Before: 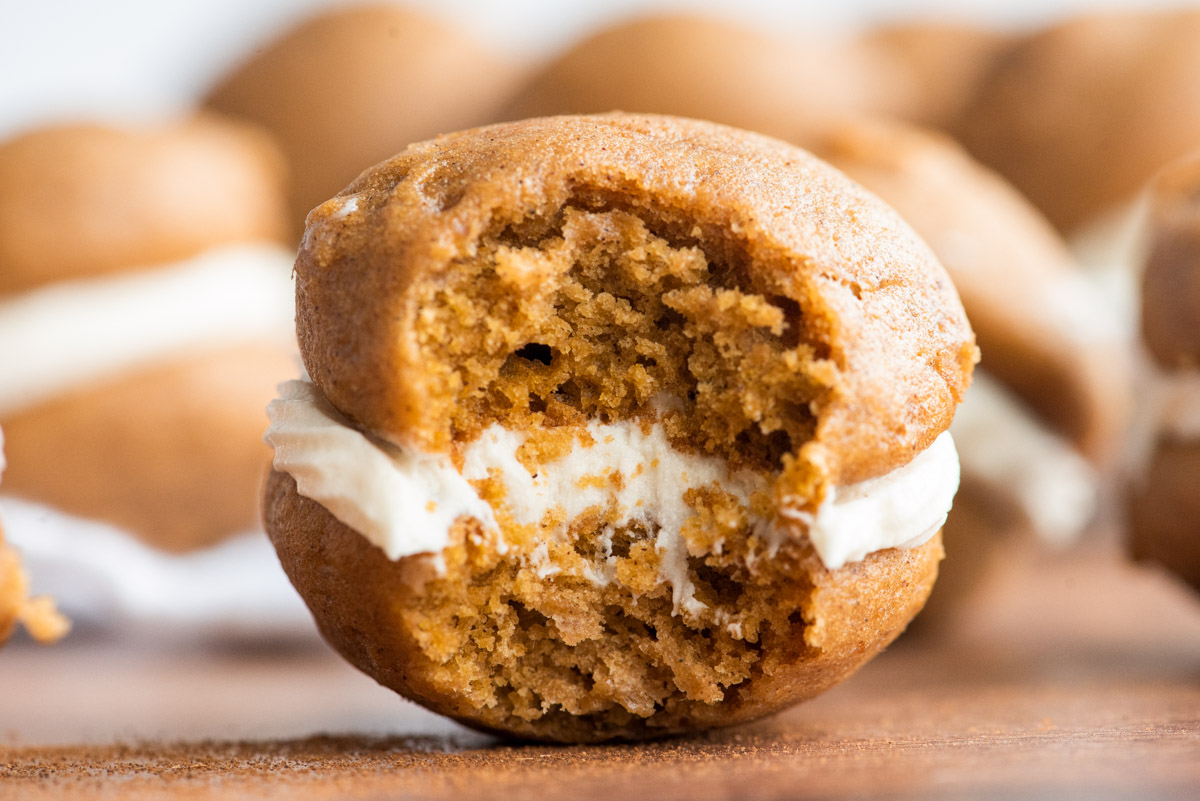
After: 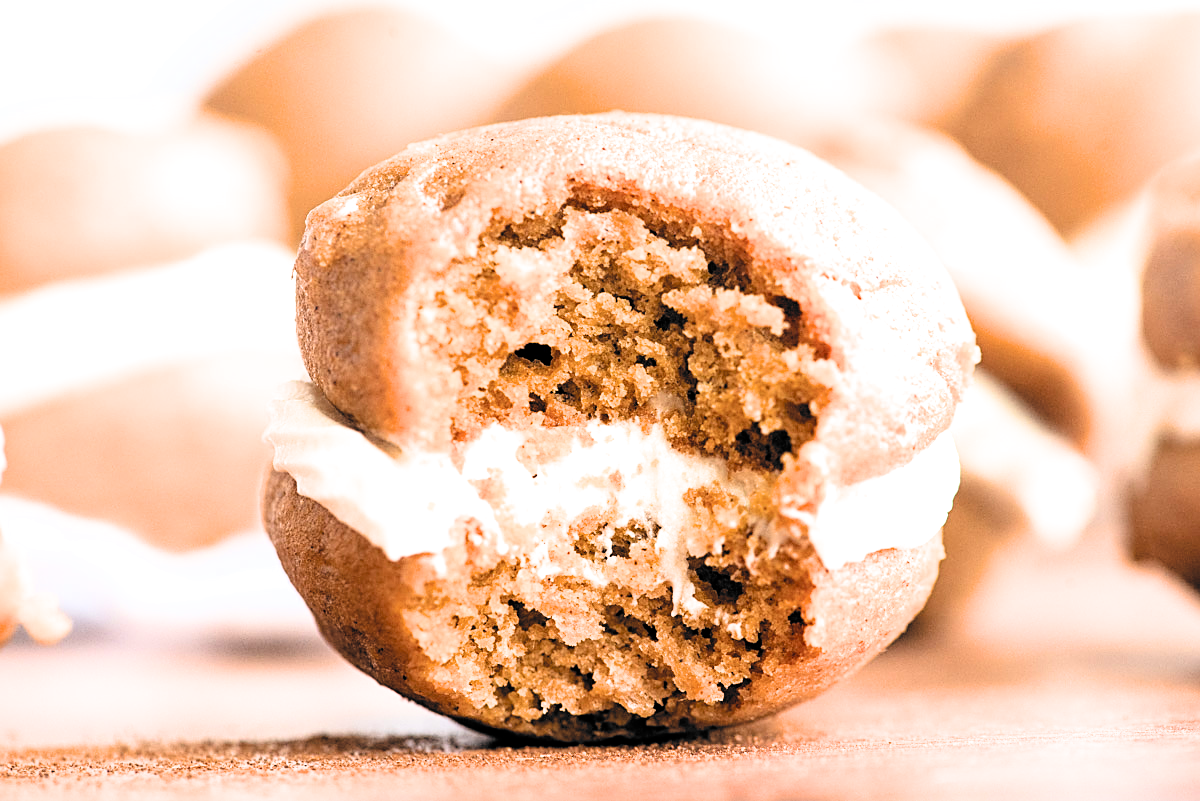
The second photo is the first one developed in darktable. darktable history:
exposure: black level correction 0, exposure 1.367 EV, compensate highlight preservation false
filmic rgb: black relative exposure -5.1 EV, white relative exposure 3.52 EV, threshold 3.04 EV, hardness 3.18, contrast 1.506, highlights saturation mix -48.53%, color science v6 (2022), enable highlight reconstruction true
sharpen: on, module defaults
